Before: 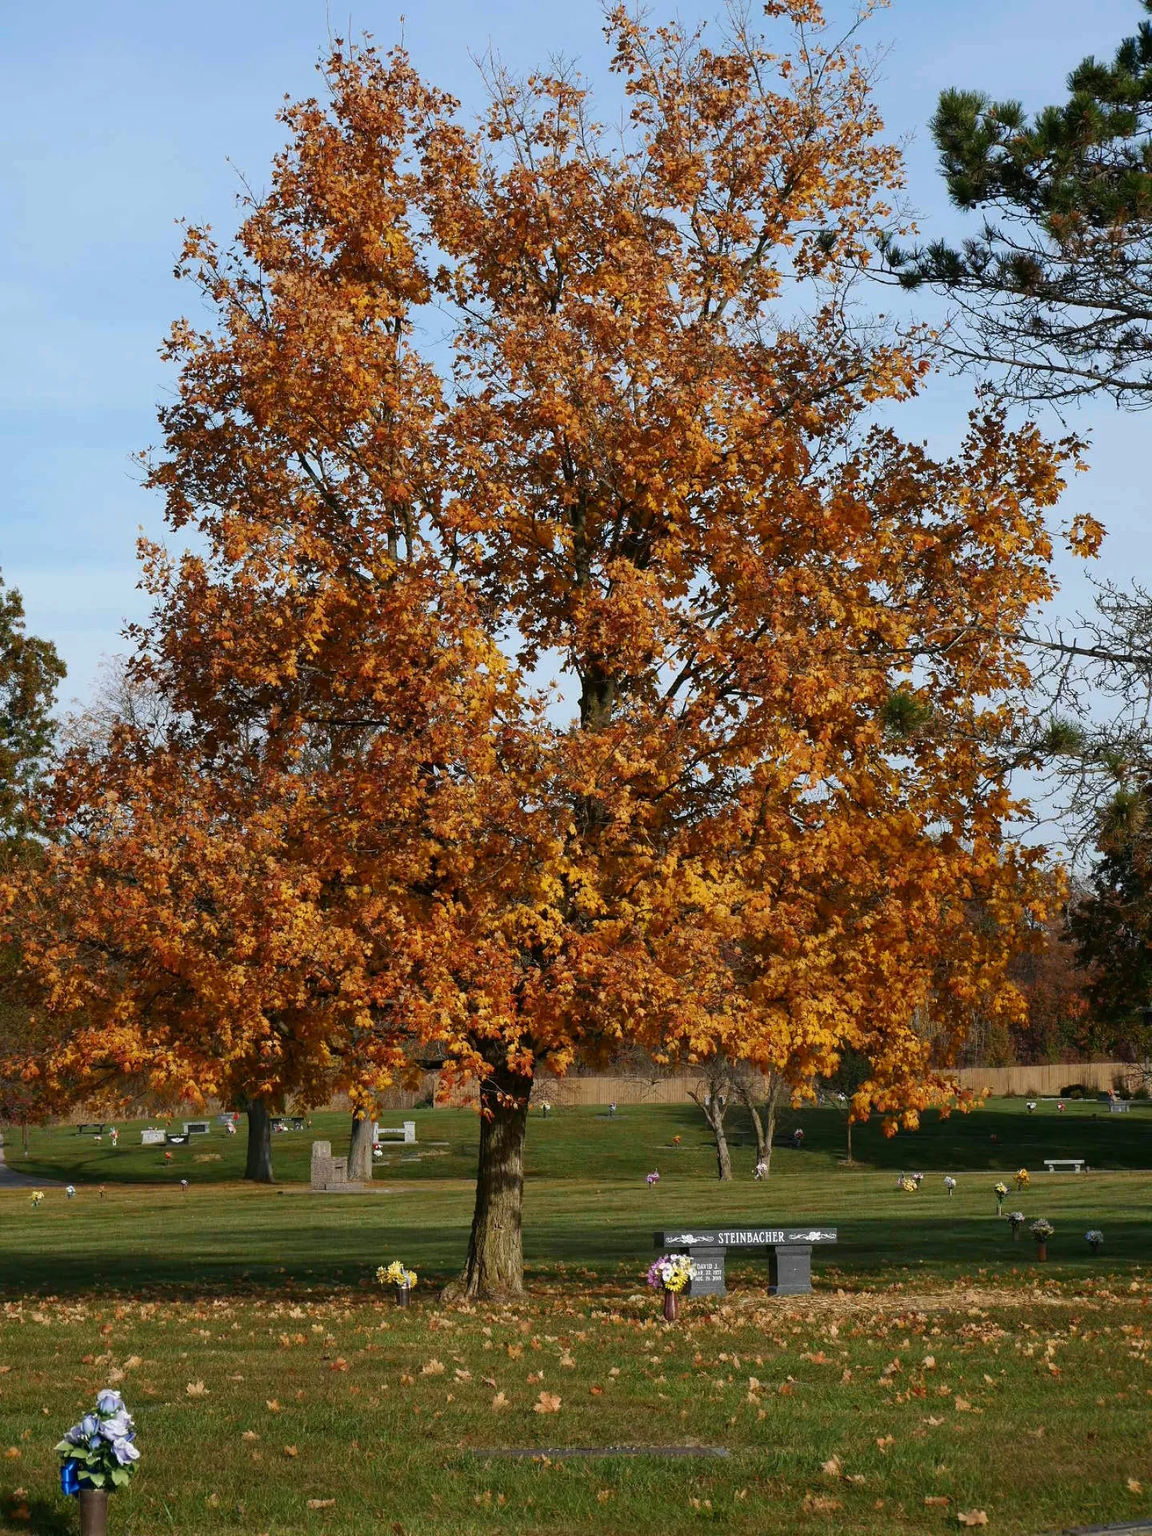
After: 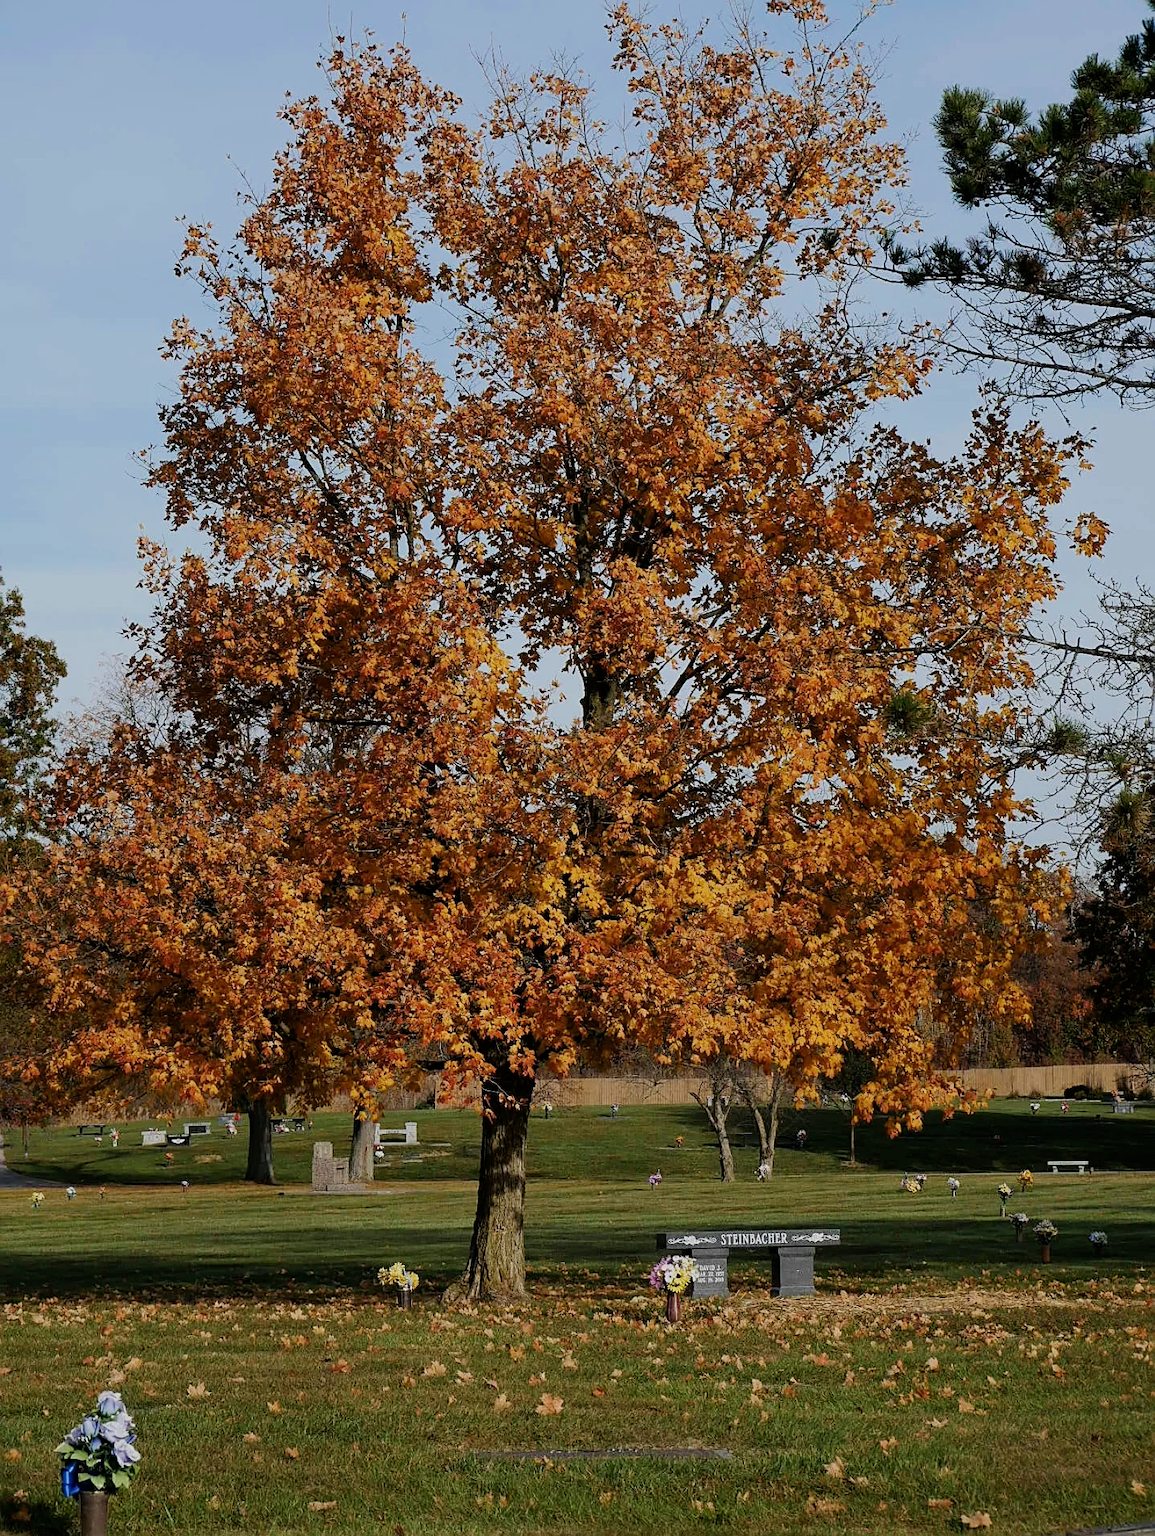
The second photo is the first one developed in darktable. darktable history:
sharpen: on, module defaults
filmic rgb: black relative exposure -7.65 EV, white relative exposure 4.56 EV, threshold 3.03 EV, hardness 3.61, enable highlight reconstruction true
crop: top 0.214%, bottom 0.093%
